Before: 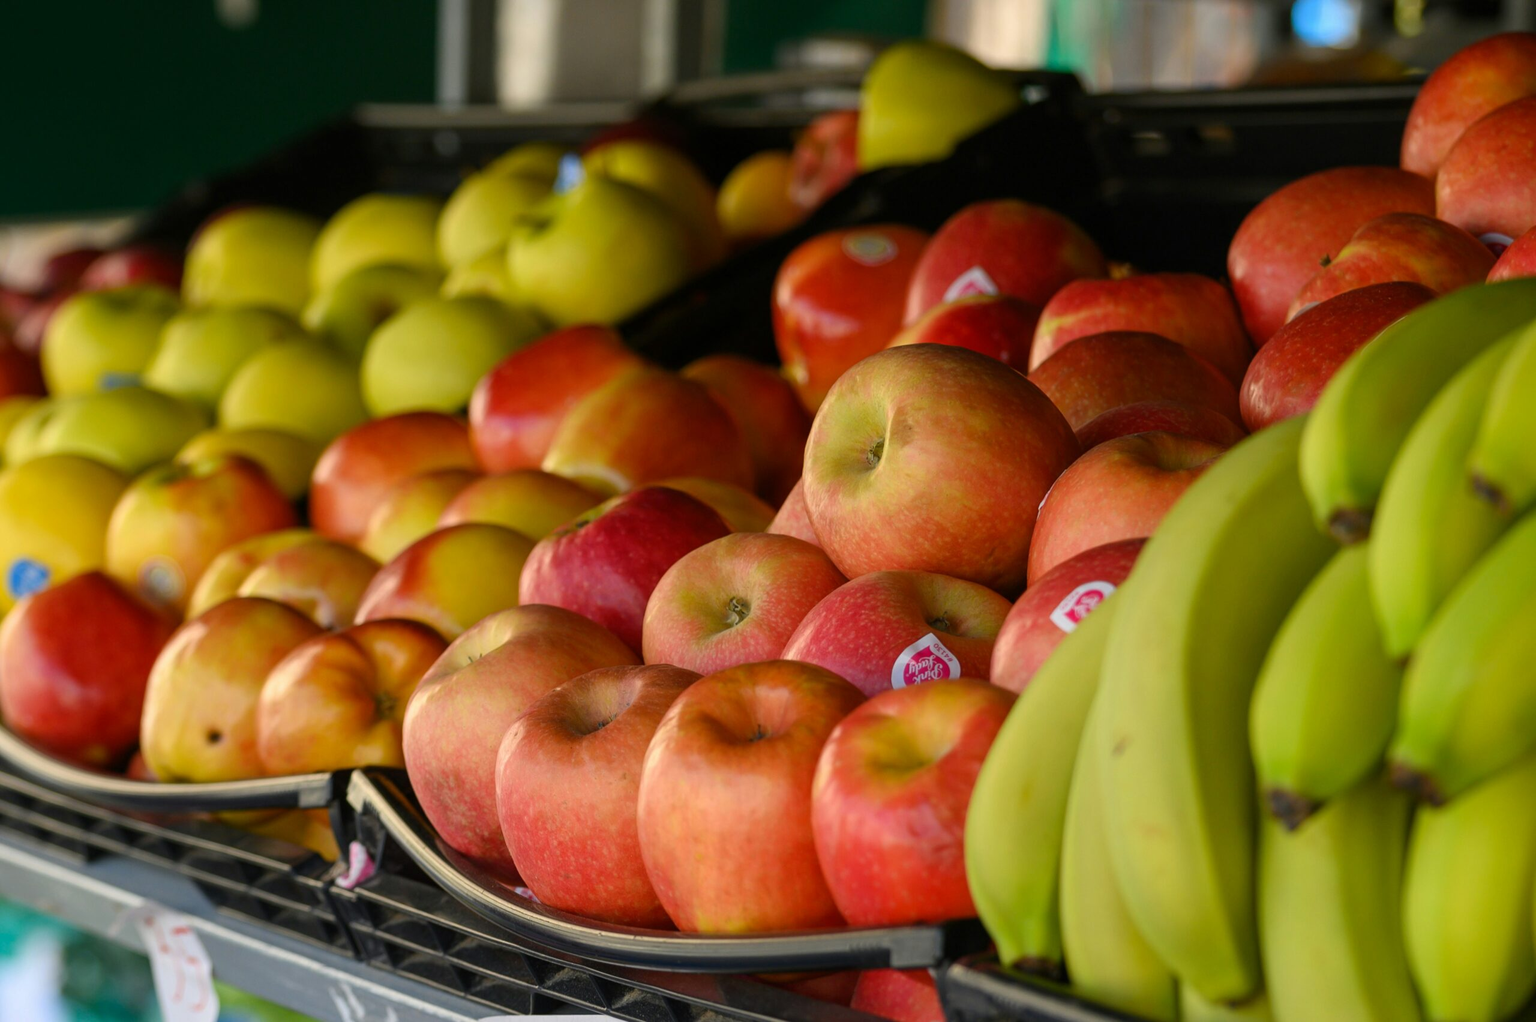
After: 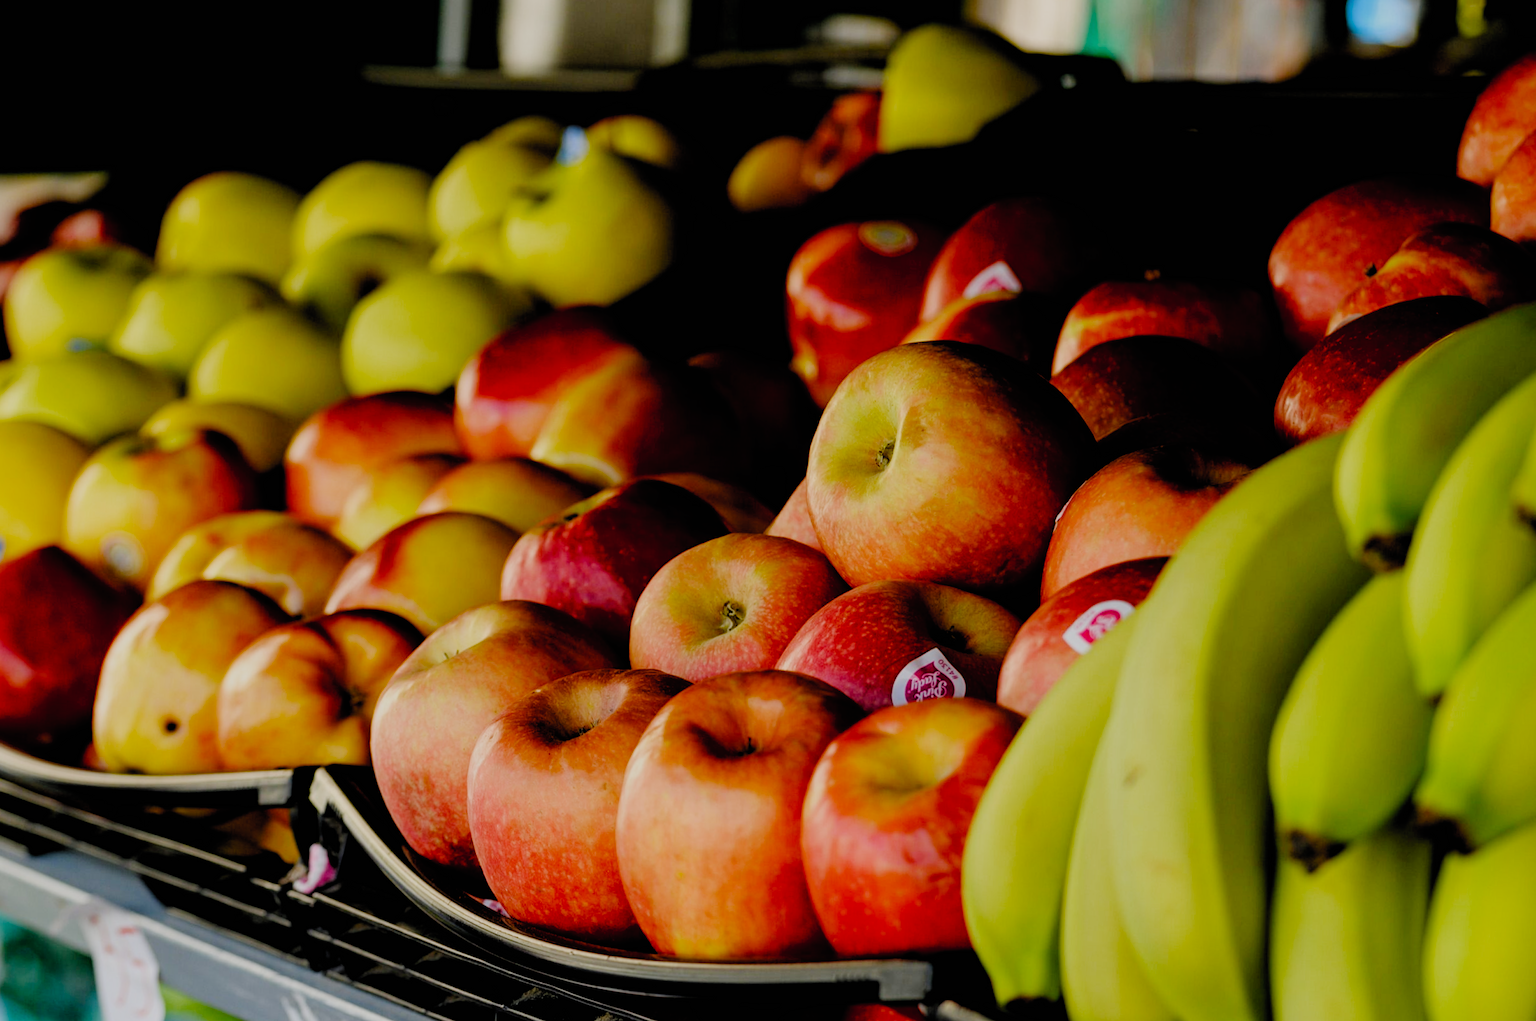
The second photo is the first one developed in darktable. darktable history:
crop and rotate: angle -2.38°
filmic rgb: black relative exposure -2.85 EV, white relative exposure 4.56 EV, hardness 1.77, contrast 1.25, preserve chrominance no, color science v5 (2021)
